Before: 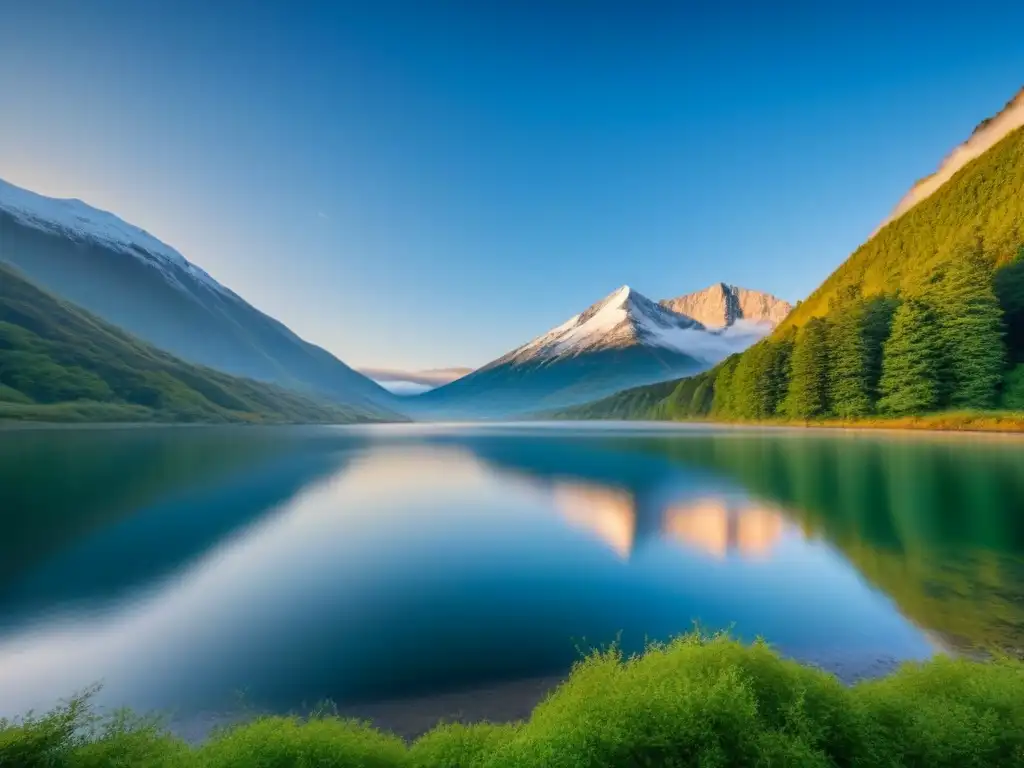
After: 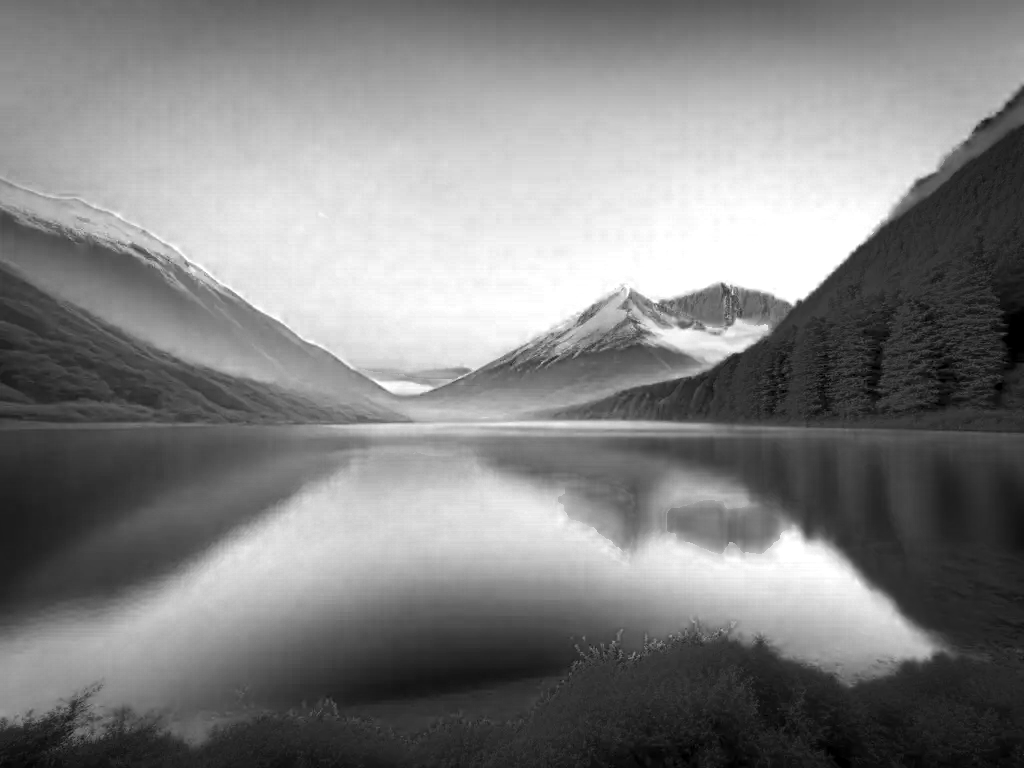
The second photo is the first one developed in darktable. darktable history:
local contrast: detail 130%
vignetting: fall-off start 71.16%, width/height ratio 1.333
color zones: curves: ch0 [(0.287, 0.048) (0.493, 0.484) (0.737, 0.816)]; ch1 [(0, 0) (0.143, 0) (0.286, 0) (0.429, 0) (0.571, 0) (0.714, 0) (0.857, 0)]
